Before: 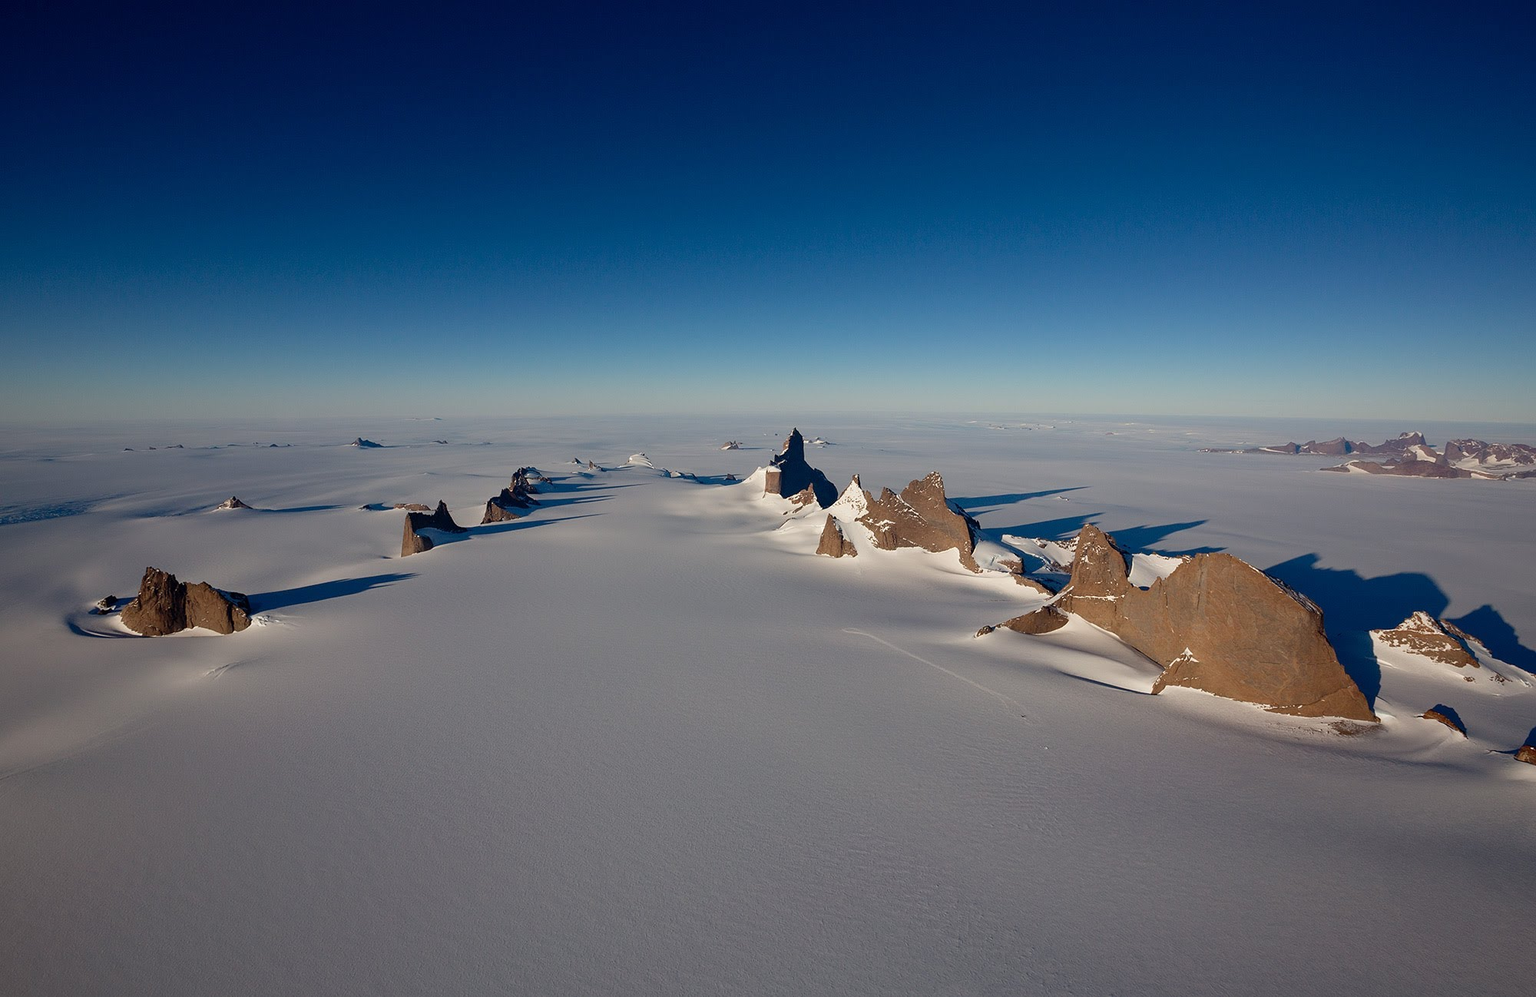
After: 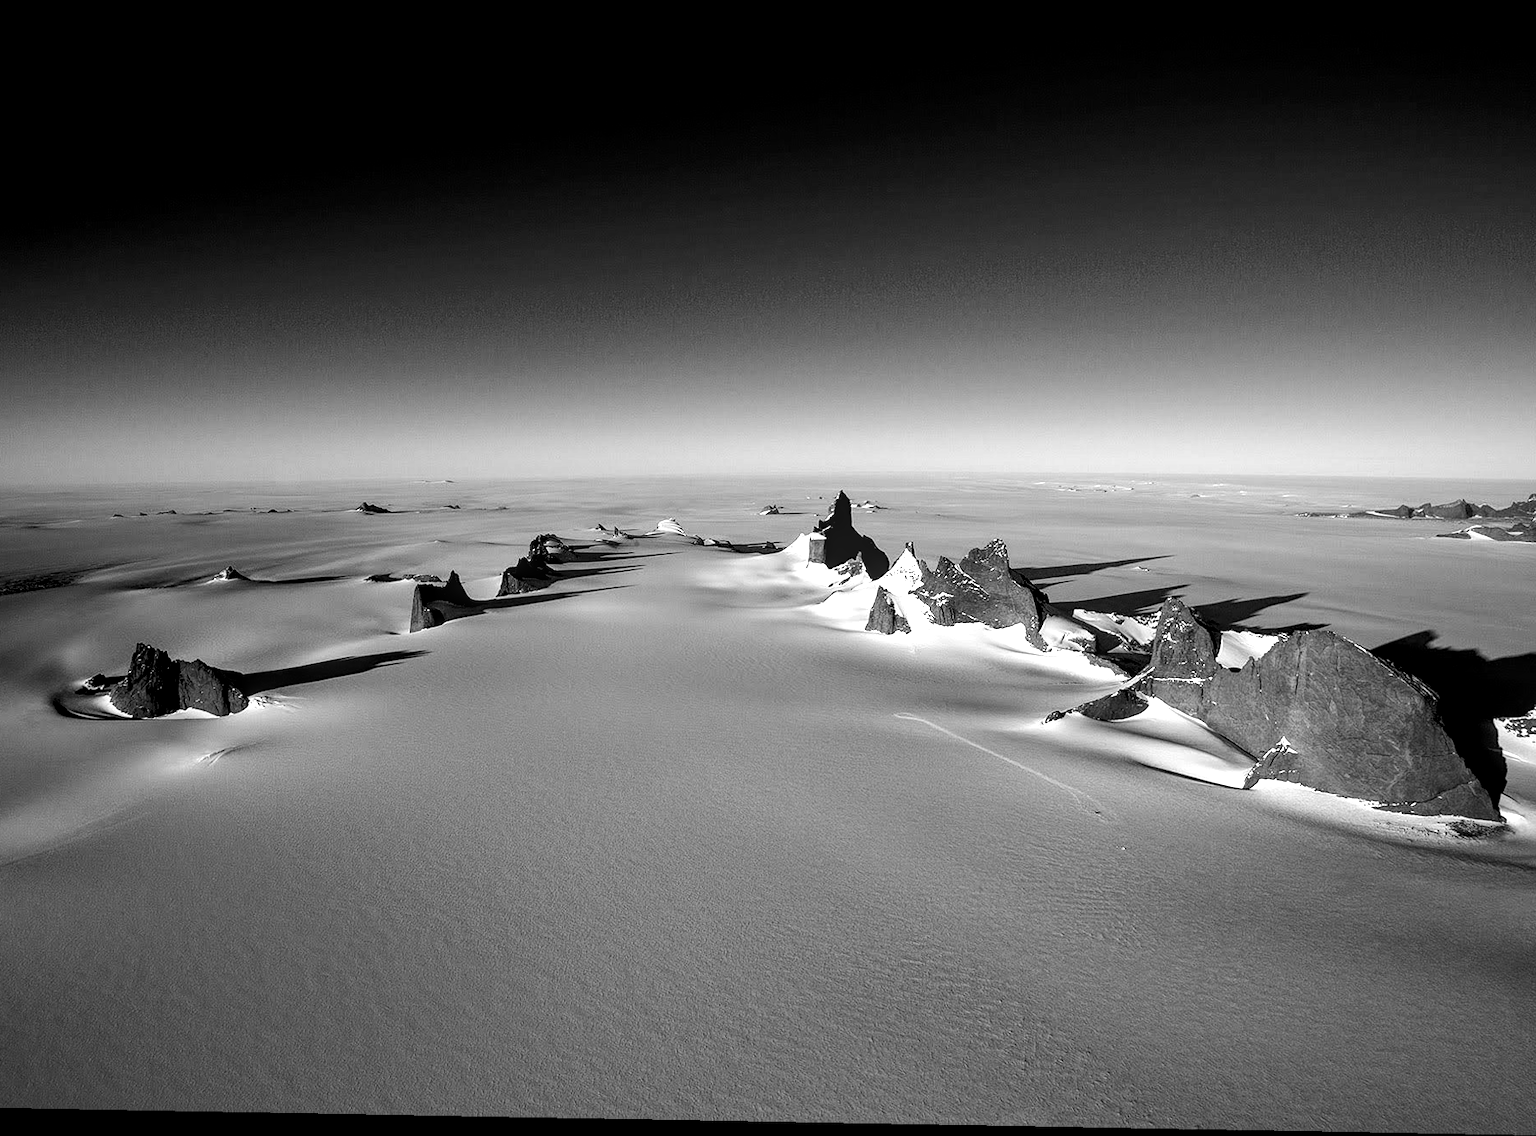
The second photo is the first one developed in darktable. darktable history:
monochrome: a 30.25, b 92.03
tone equalizer: -8 EV -0.75 EV, -7 EV -0.7 EV, -6 EV -0.6 EV, -5 EV -0.4 EV, -3 EV 0.4 EV, -2 EV 0.6 EV, -1 EV 0.7 EV, +0 EV 0.75 EV, edges refinement/feathering 500, mask exposure compensation -1.57 EV, preserve details no
color correction: saturation 0.8
rotate and perspective: lens shift (horizontal) -0.055, automatic cropping off
contrast brightness saturation: contrast 0.11, saturation -0.17
color balance rgb: shadows lift › luminance -21.66%, shadows lift › chroma 6.57%, shadows lift › hue 270°, power › chroma 0.68%, power › hue 60°, highlights gain › luminance 6.08%, highlights gain › chroma 1.33%, highlights gain › hue 90°, global offset › luminance -0.87%, perceptual saturation grading › global saturation 26.86%, perceptual saturation grading › highlights -28.39%, perceptual saturation grading › mid-tones 15.22%, perceptual saturation grading › shadows 33.98%, perceptual brilliance grading › highlights 10%, perceptual brilliance grading › mid-tones 5%
local contrast: highlights 61%, detail 143%, midtone range 0.428
crop and rotate: left 1.088%, right 8.807%
